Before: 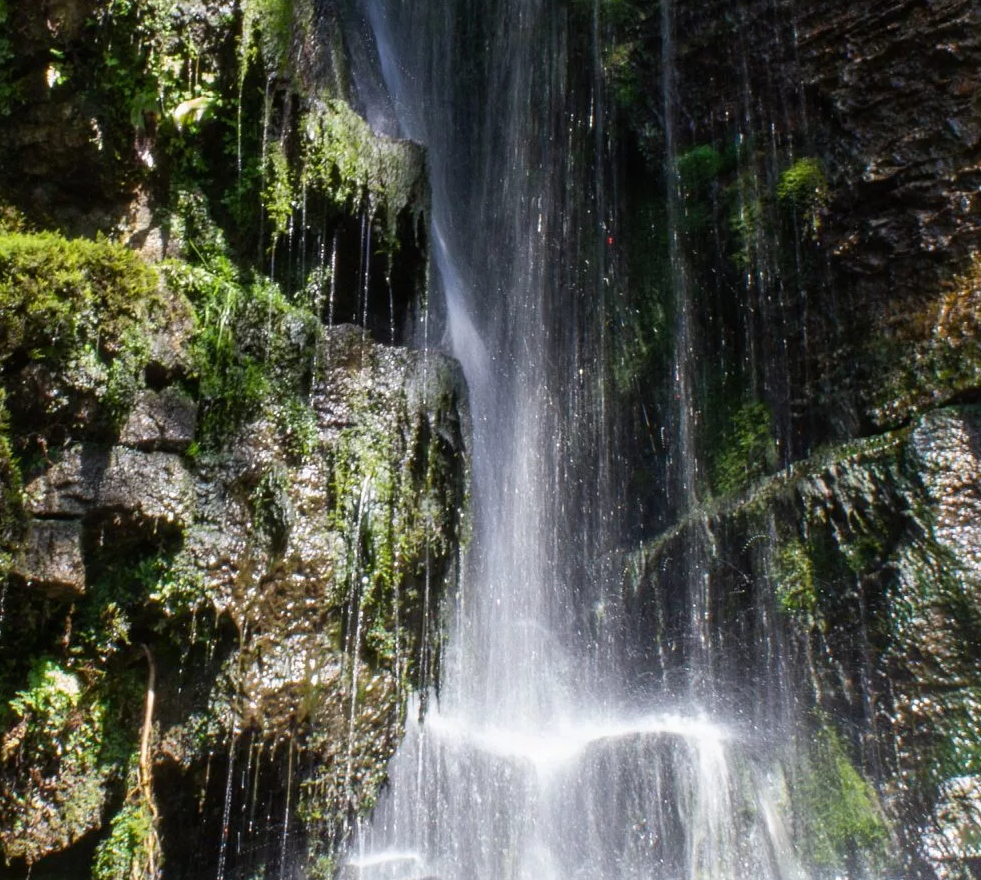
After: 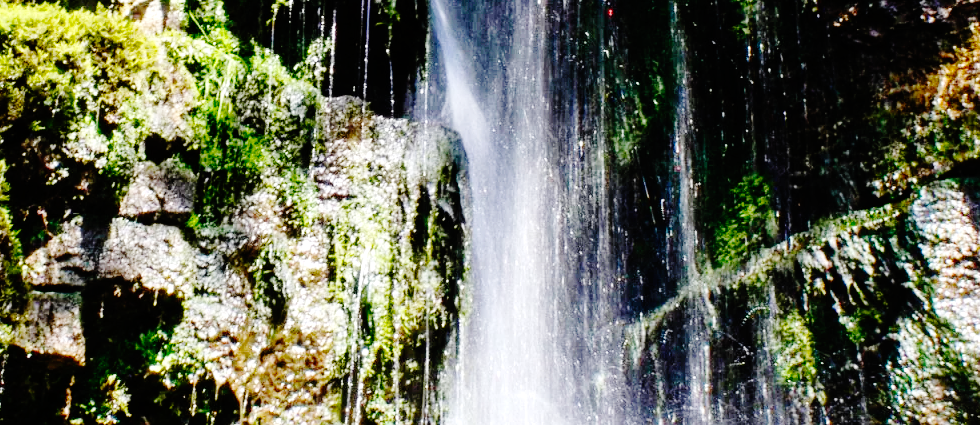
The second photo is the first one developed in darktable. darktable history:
crop and rotate: top 26.056%, bottom 25.543%
exposure: exposure 0.657 EV, compensate highlight preservation false
base curve: curves: ch0 [(0, 0) (0.036, 0.01) (0.123, 0.254) (0.258, 0.504) (0.507, 0.748) (1, 1)], preserve colors none
